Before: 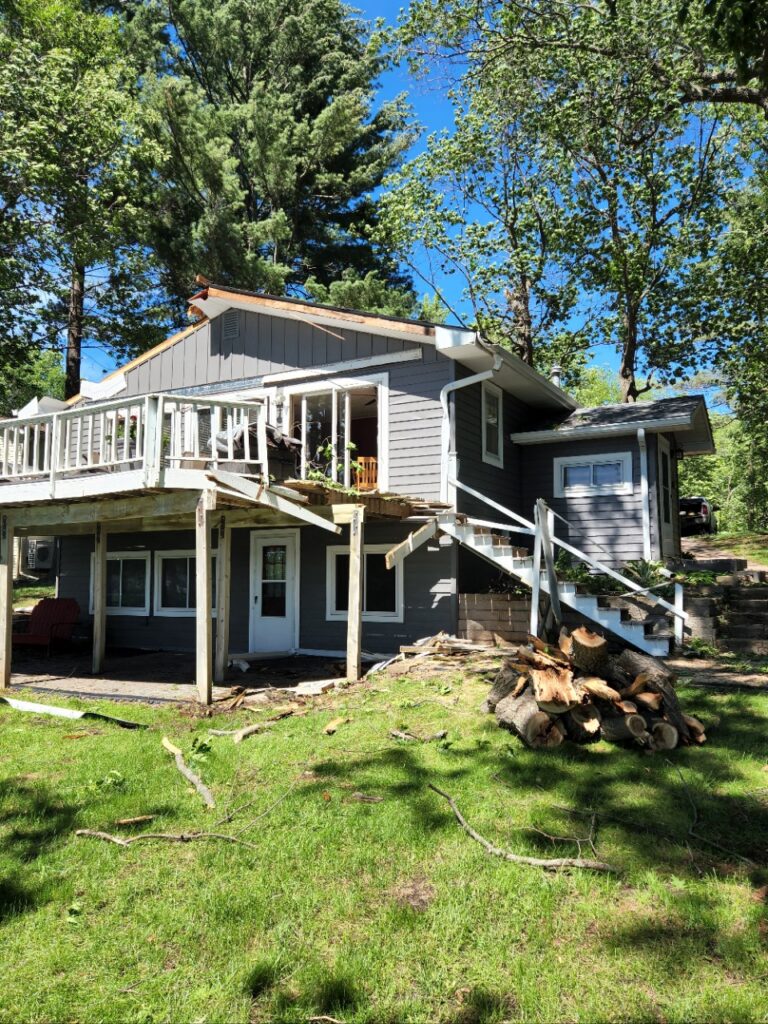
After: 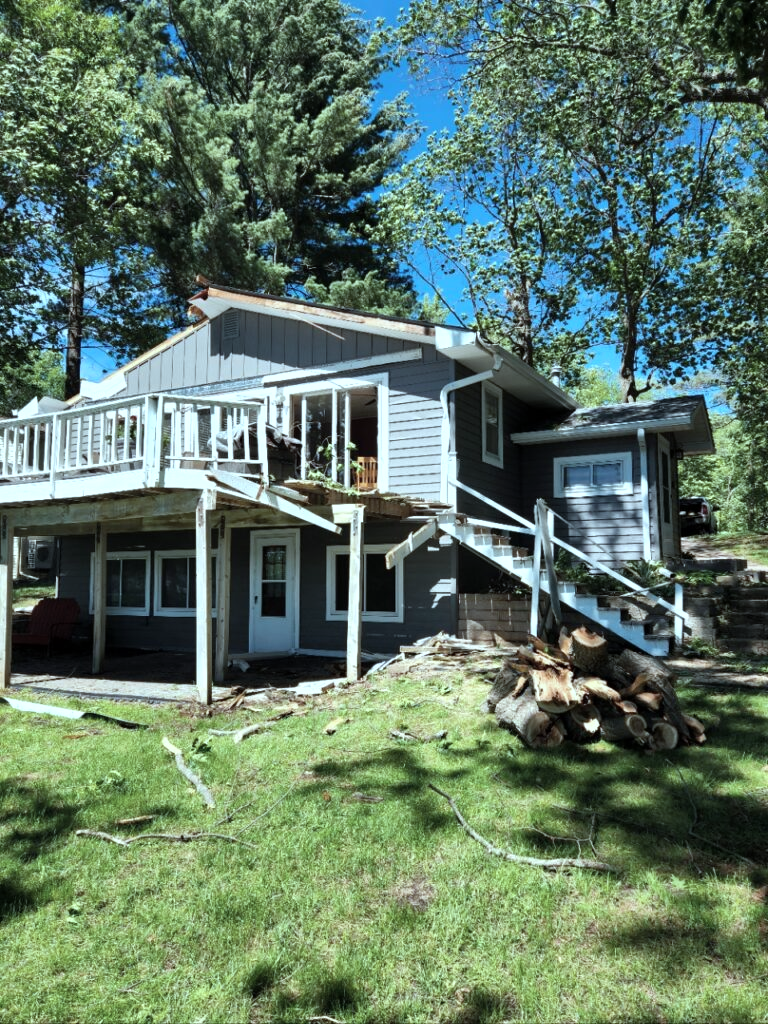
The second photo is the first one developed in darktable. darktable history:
color correction: highlights a* -13.08, highlights b* -17.68, saturation 0.699
color balance rgb: perceptual saturation grading › global saturation 6.94%, perceptual saturation grading › shadows 3.687%, perceptual brilliance grading › highlights 4.899%, perceptual brilliance grading › shadows -9.165%, global vibrance 20%
